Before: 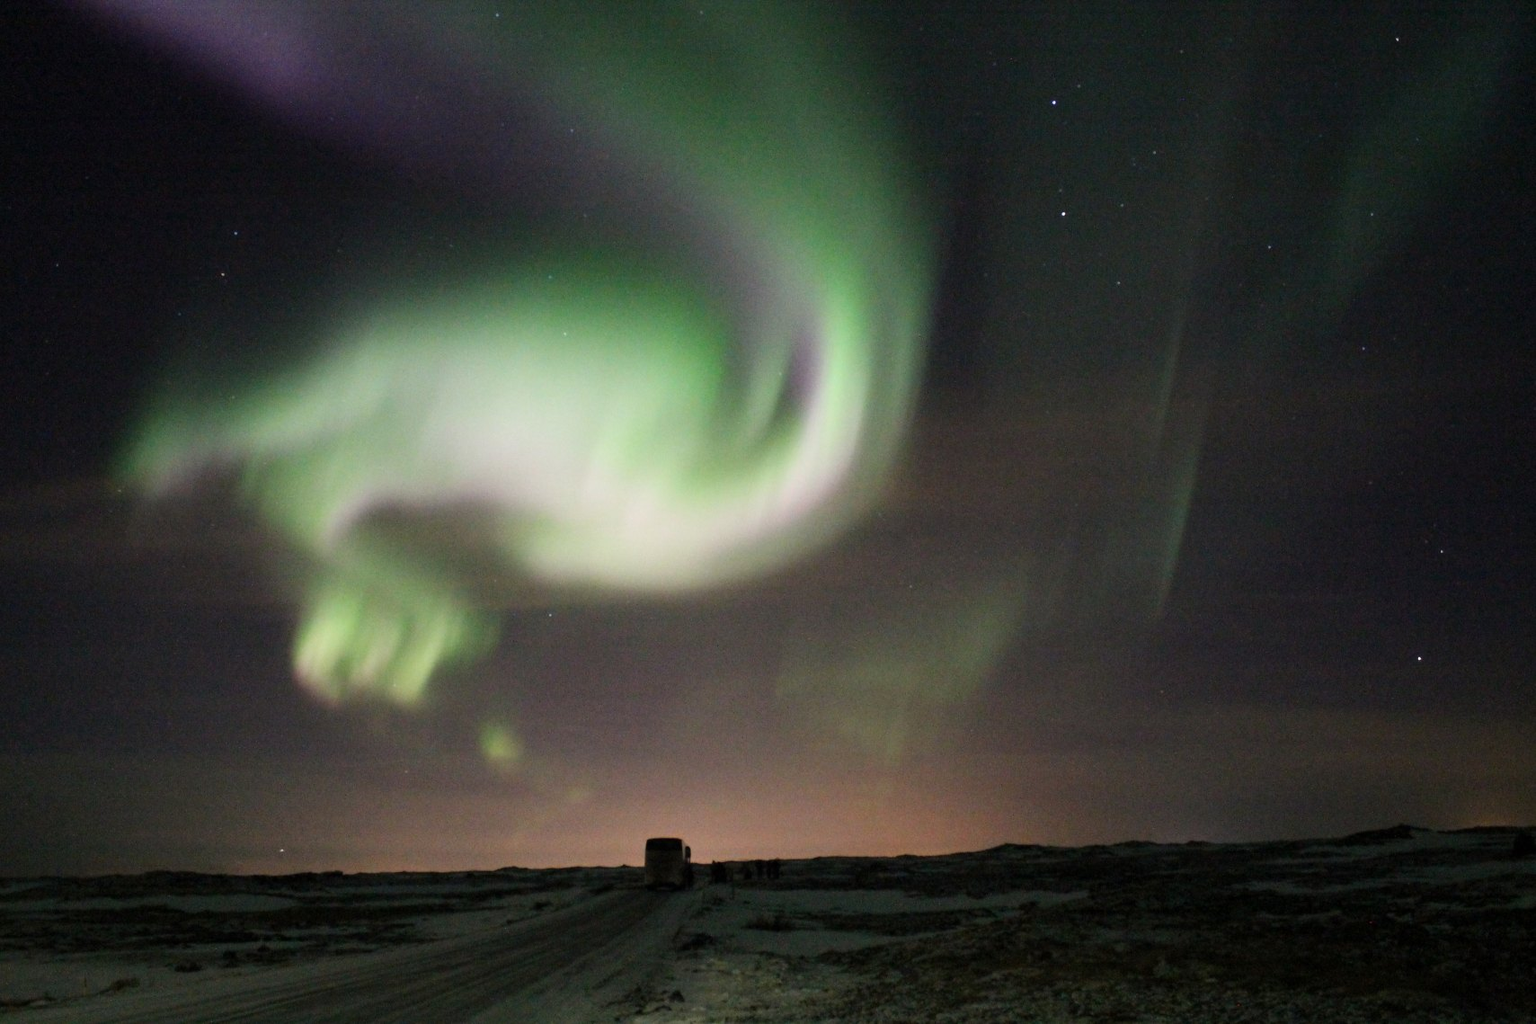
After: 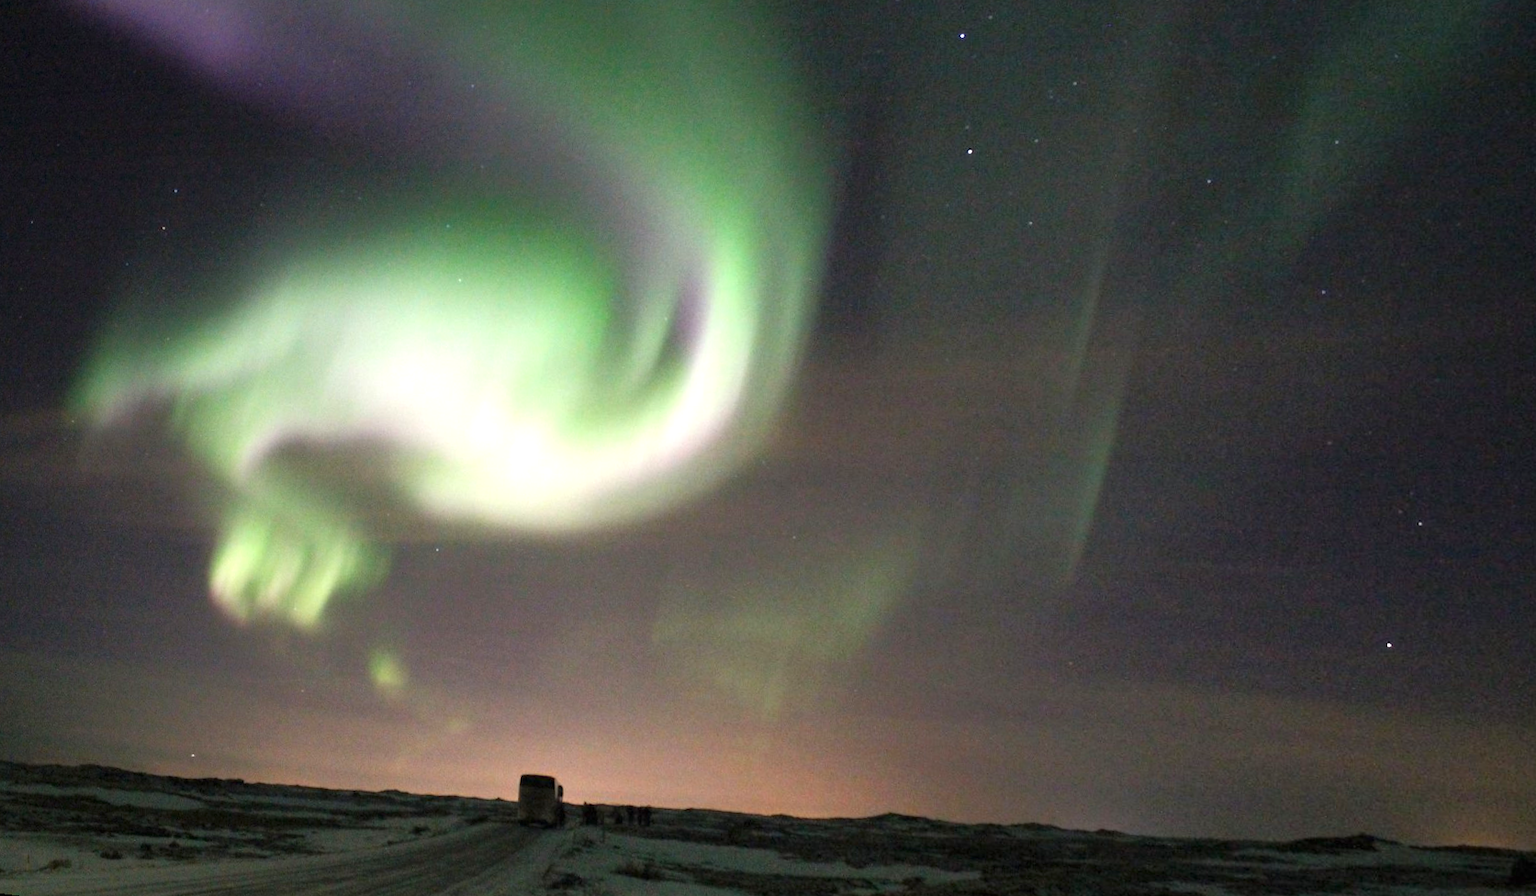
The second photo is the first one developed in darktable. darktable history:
rotate and perspective: rotation 1.69°, lens shift (vertical) -0.023, lens shift (horizontal) -0.291, crop left 0.025, crop right 0.988, crop top 0.092, crop bottom 0.842
rgb curve: curves: ch0 [(0, 0) (0.053, 0.068) (0.122, 0.128) (1, 1)]
exposure: black level correction 0, exposure 0.7 EV, compensate exposure bias true, compensate highlight preservation false
